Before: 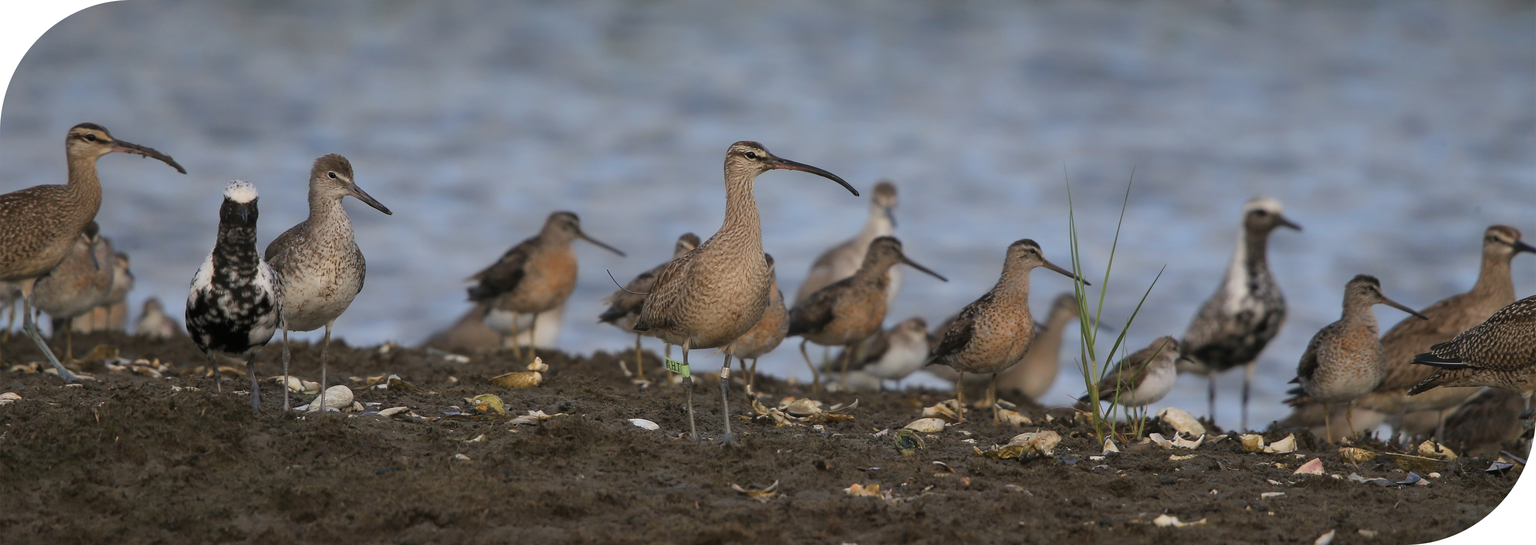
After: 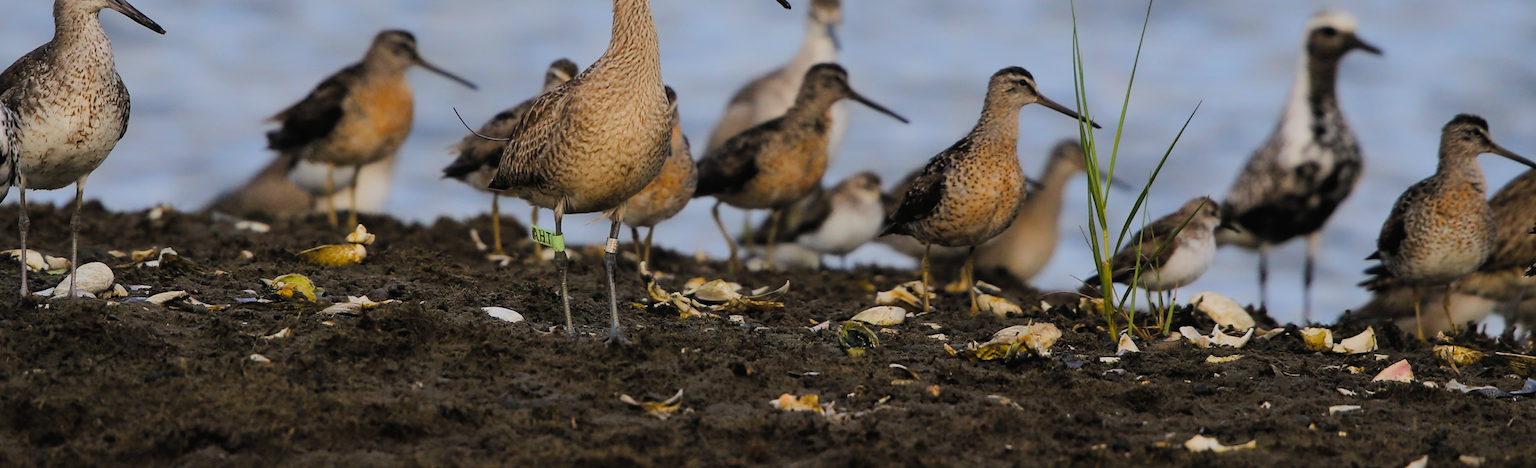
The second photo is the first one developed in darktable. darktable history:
filmic rgb: black relative exposure -4.97 EV, white relative exposure 3.99 EV, hardness 2.9, contrast 1.402, color science v5 (2021), contrast in shadows safe, contrast in highlights safe
color balance rgb: global offset › luminance 0.468%, global offset › hue 169.57°, linear chroma grading › global chroma 14.756%, perceptual saturation grading › global saturation 25.677%, global vibrance 20%
crop and rotate: left 17.501%, top 34.837%, right 7.79%, bottom 0.921%
tone curve: curves: ch0 [(0, 0.012) (0.036, 0.035) (0.274, 0.288) (0.504, 0.536) (0.844, 0.84) (1, 0.983)]; ch1 [(0, 0) (0.389, 0.403) (0.462, 0.486) (0.499, 0.498) (0.511, 0.502) (0.536, 0.547) (0.567, 0.588) (0.626, 0.645) (0.749, 0.781) (1, 1)]; ch2 [(0, 0) (0.457, 0.486) (0.5, 0.5) (0.56, 0.551) (0.615, 0.607) (0.704, 0.732) (1, 1)], preserve colors none
